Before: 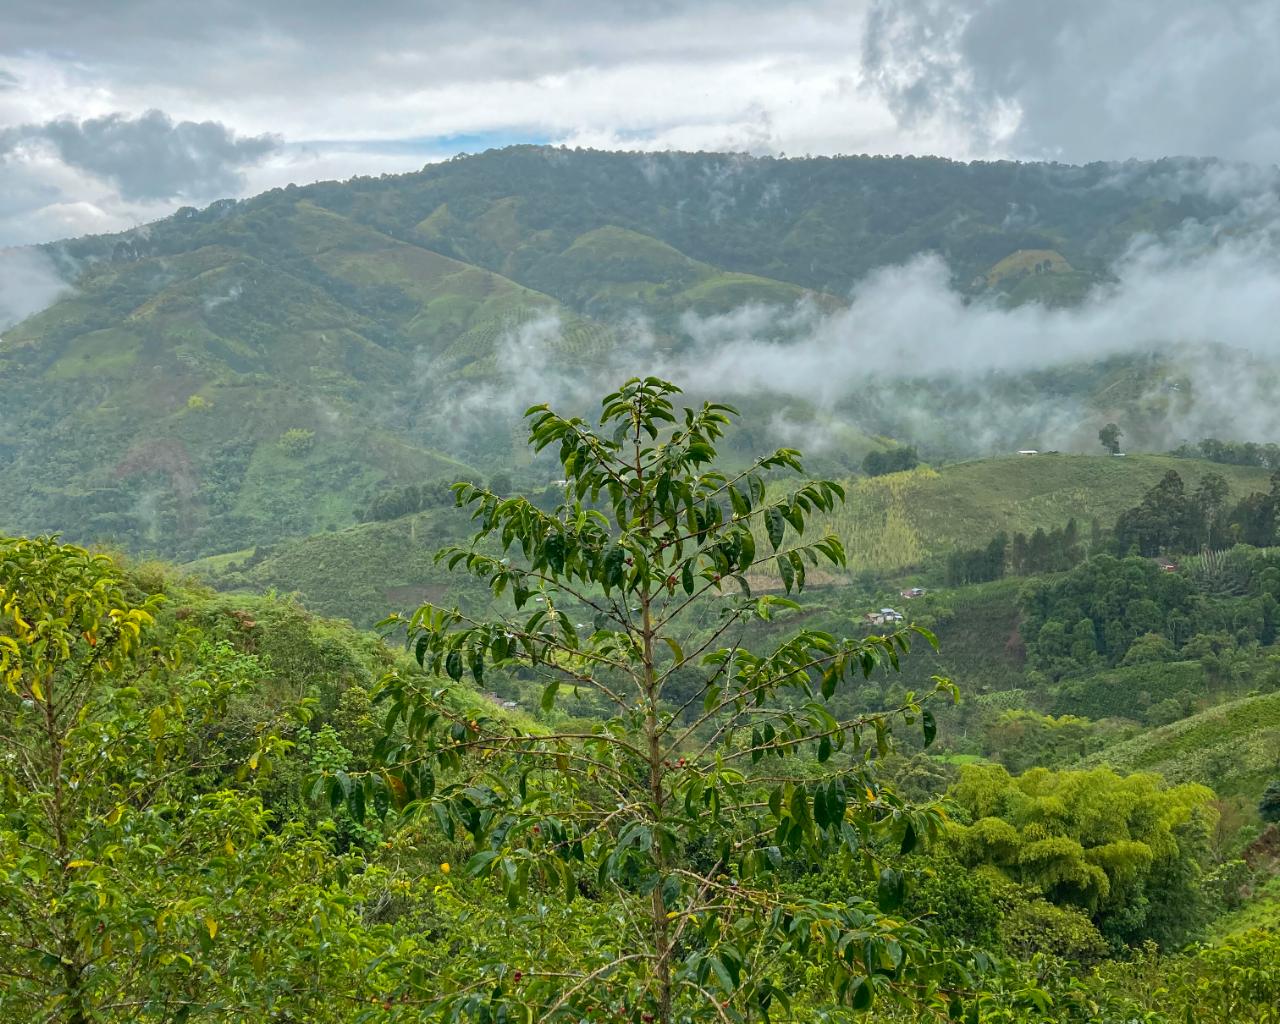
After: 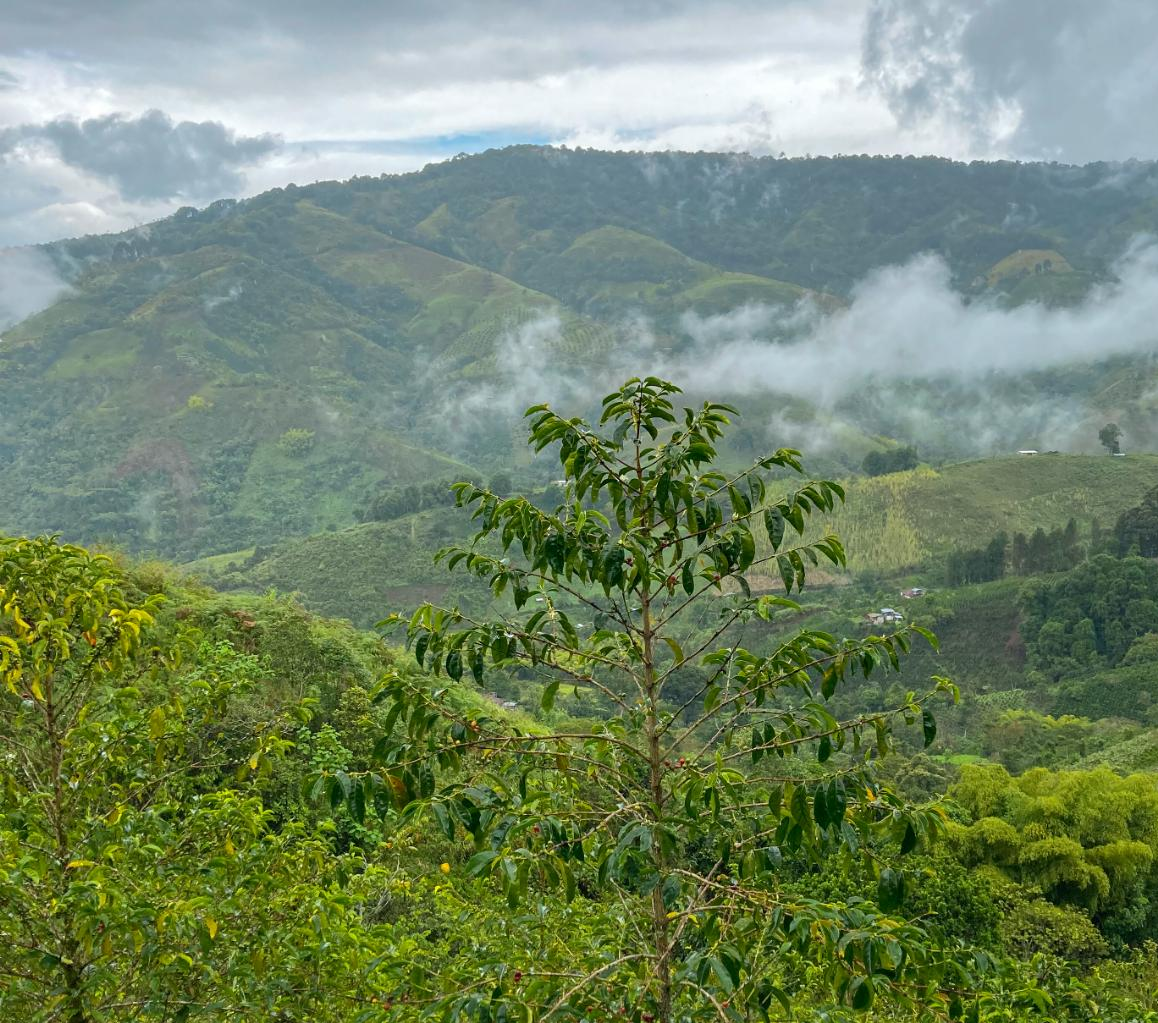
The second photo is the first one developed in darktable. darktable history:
crop: right 9.517%, bottom 0.032%
